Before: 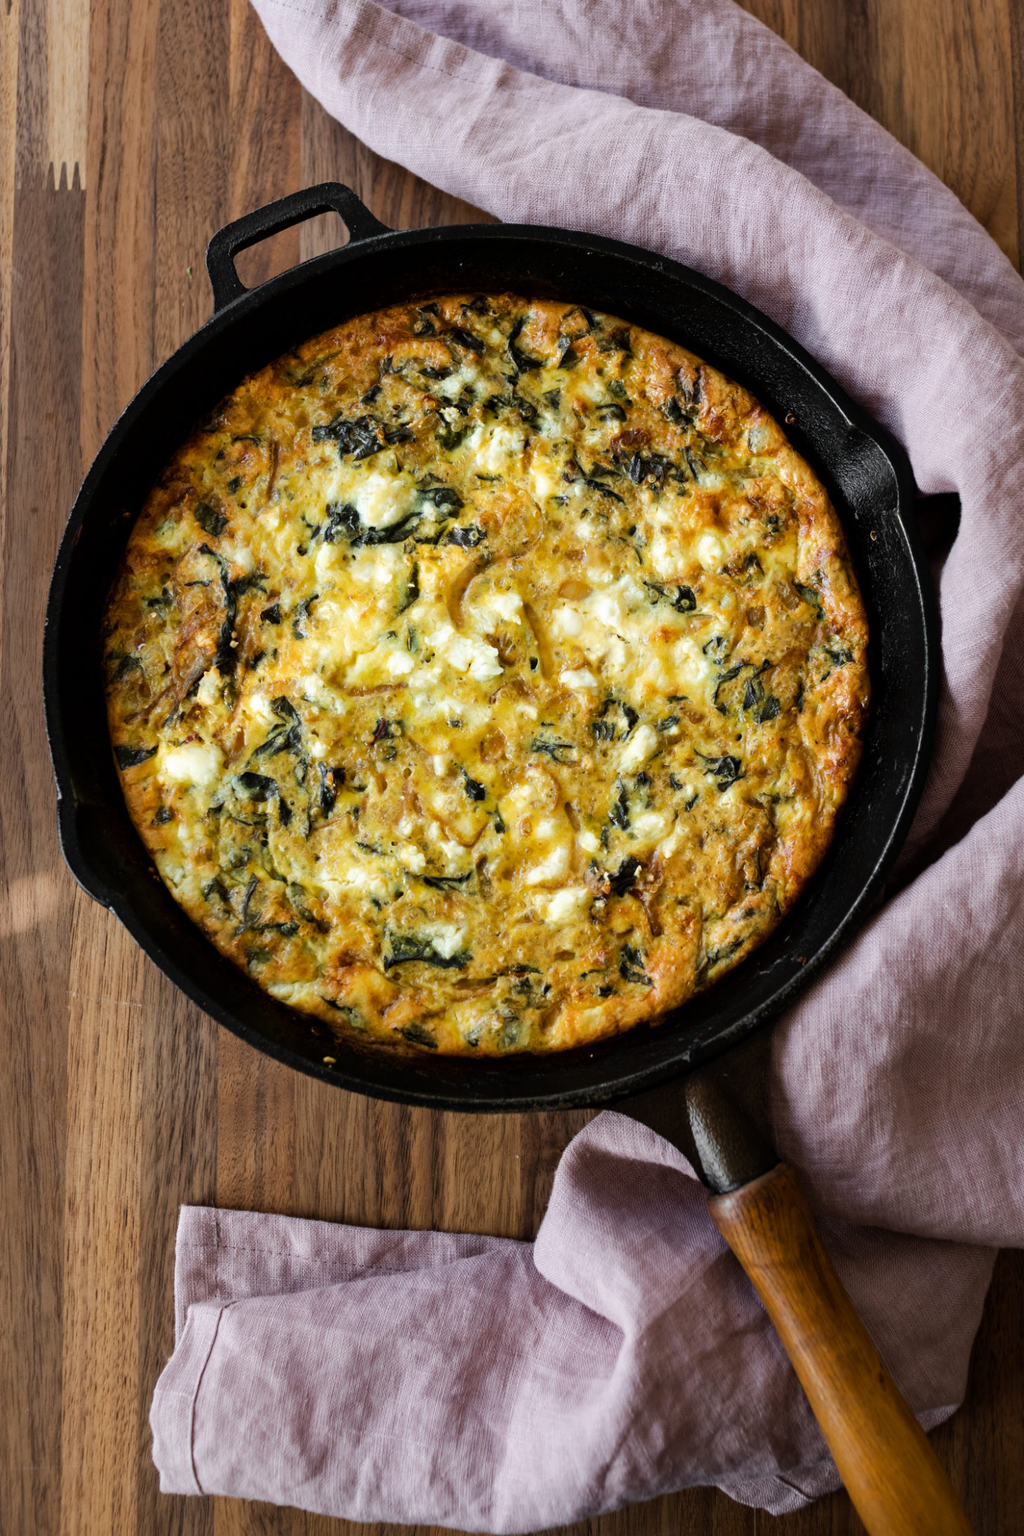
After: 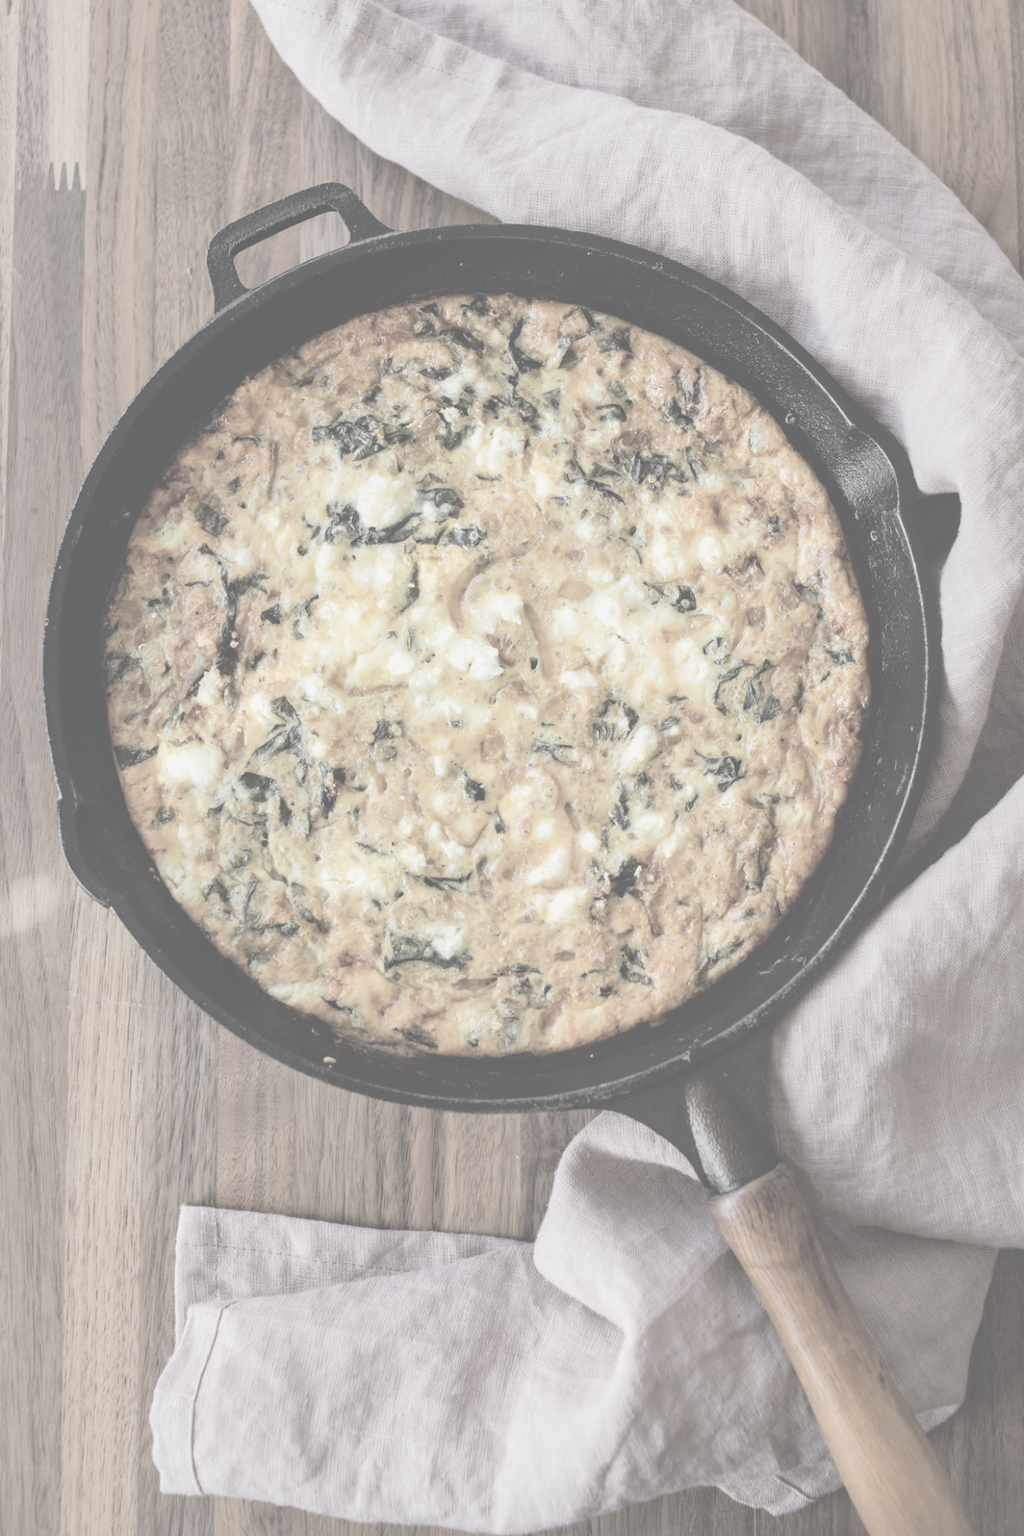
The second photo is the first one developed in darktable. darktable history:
local contrast: detail 130%
contrast brightness saturation: contrast -0.32, brightness 0.75, saturation -0.78
